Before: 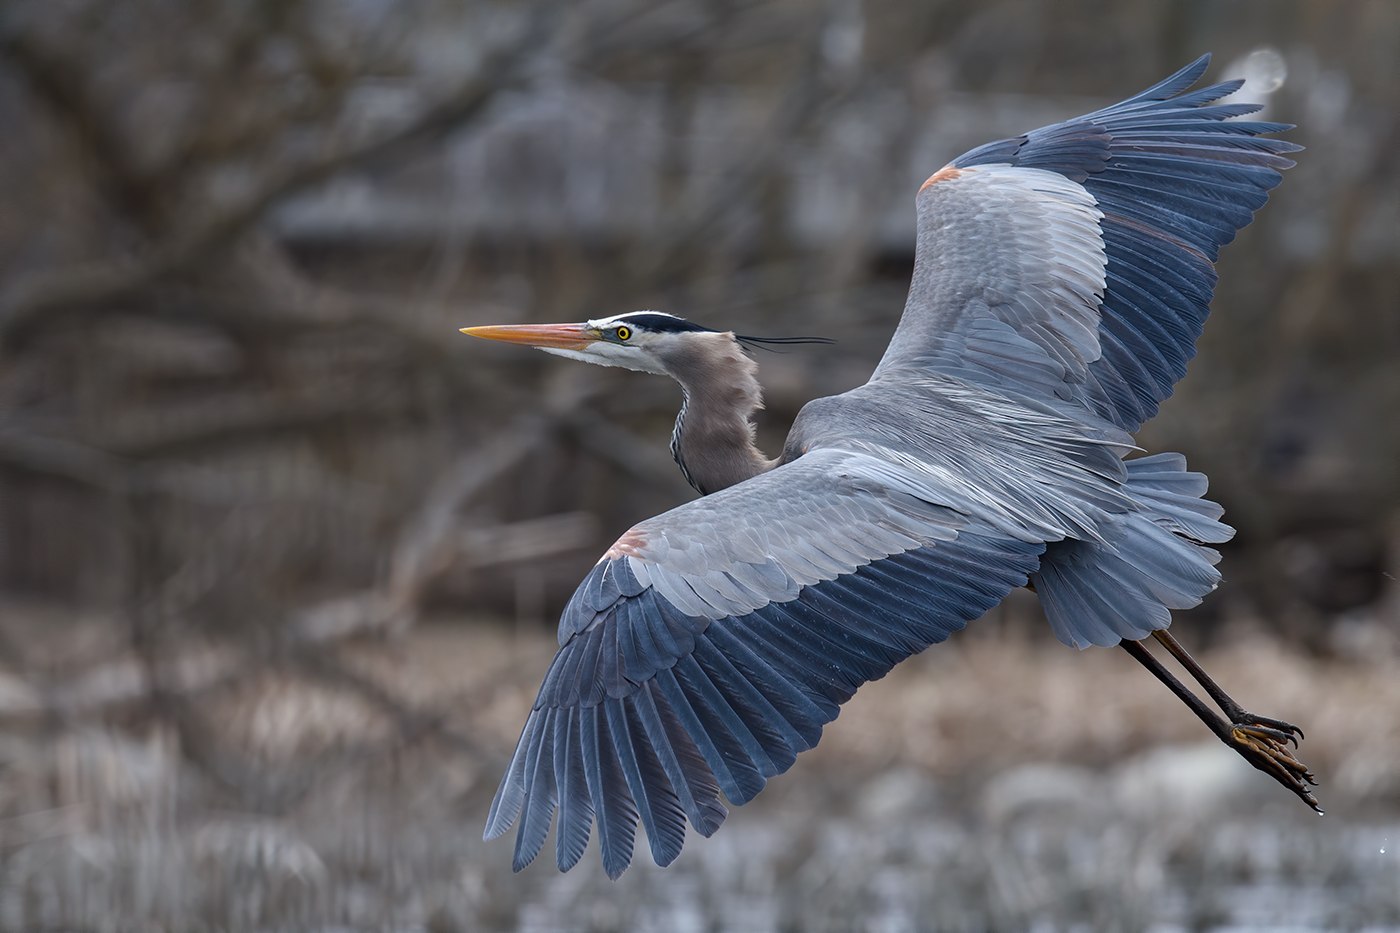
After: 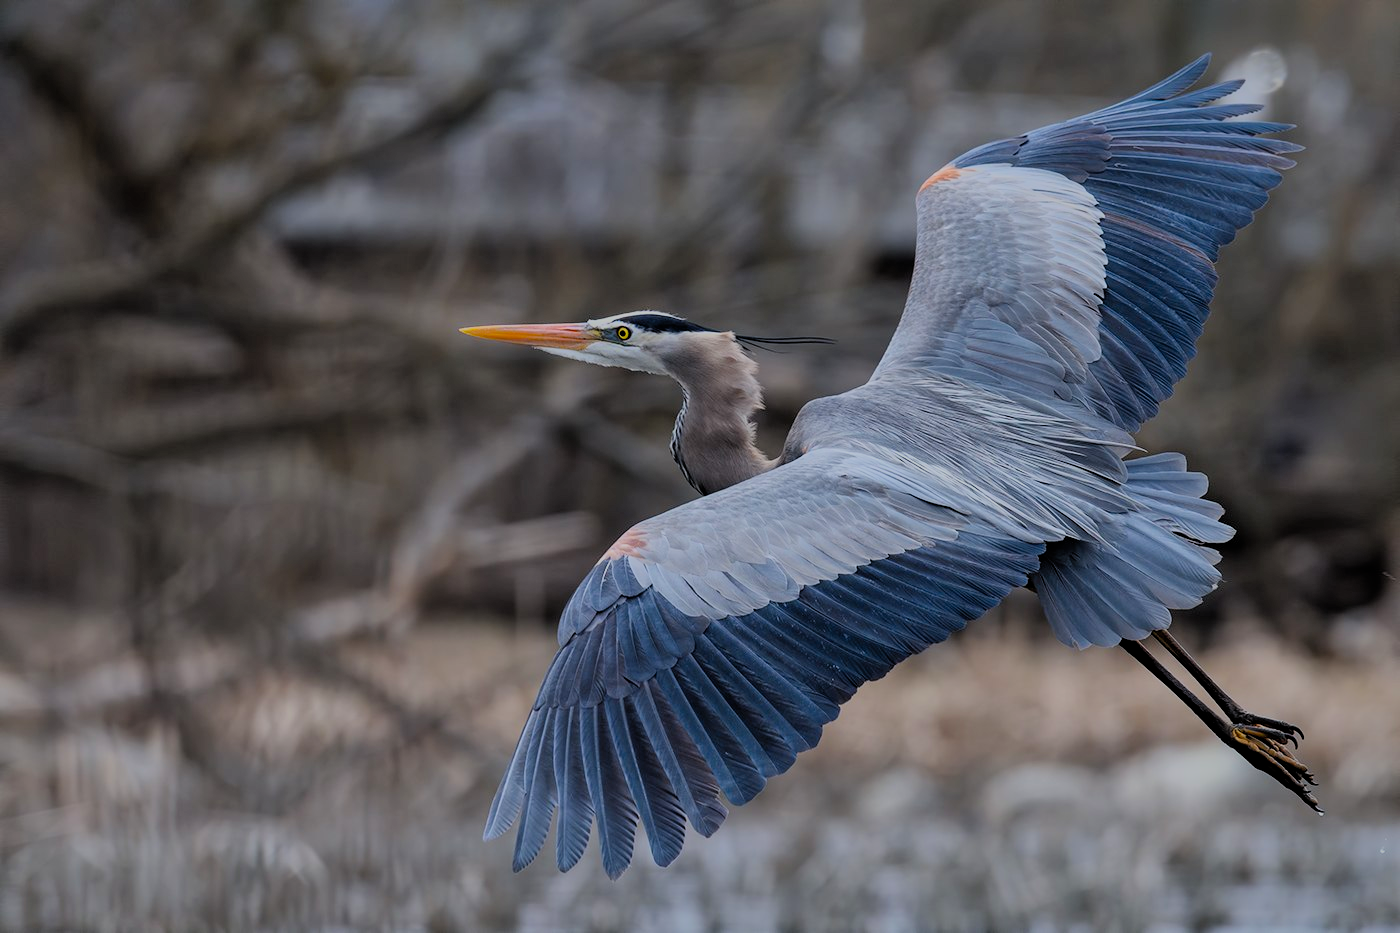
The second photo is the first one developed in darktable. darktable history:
filmic rgb: black relative exposure -7.75 EV, white relative exposure 4.4 EV, threshold 3 EV, target black luminance 0%, hardness 3.76, latitude 50.51%, contrast 1.074, highlights saturation mix 10%, shadows ↔ highlights balance -0.22%, color science v4 (2020), enable highlight reconstruction true
shadows and highlights: shadows 38.43, highlights -74.54
